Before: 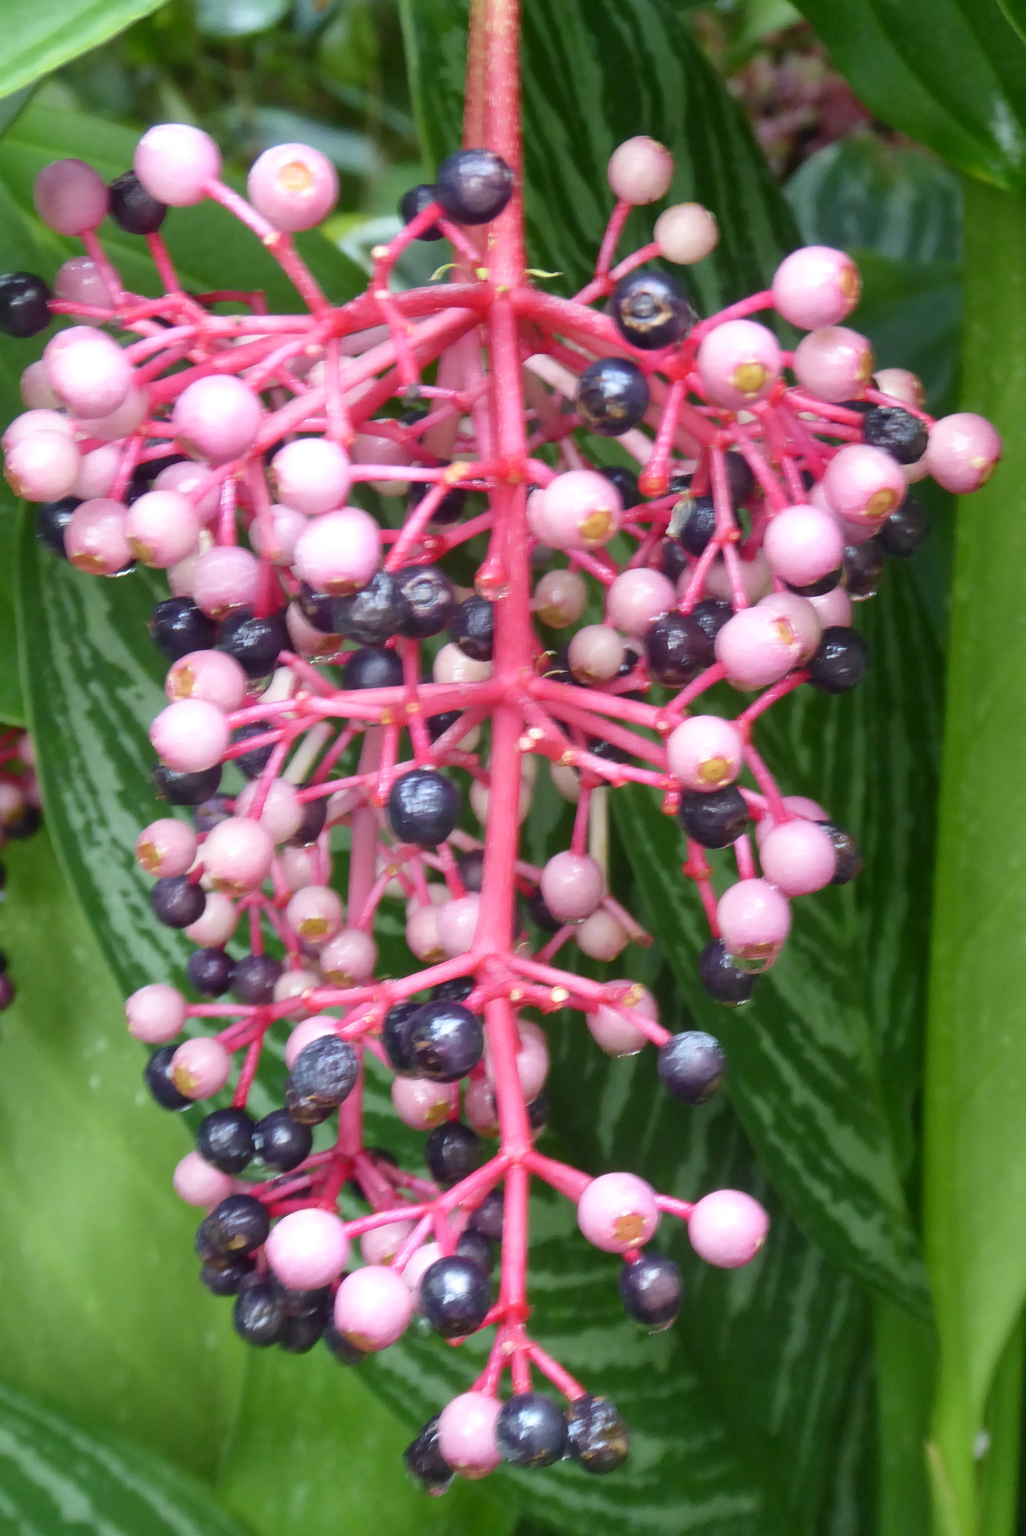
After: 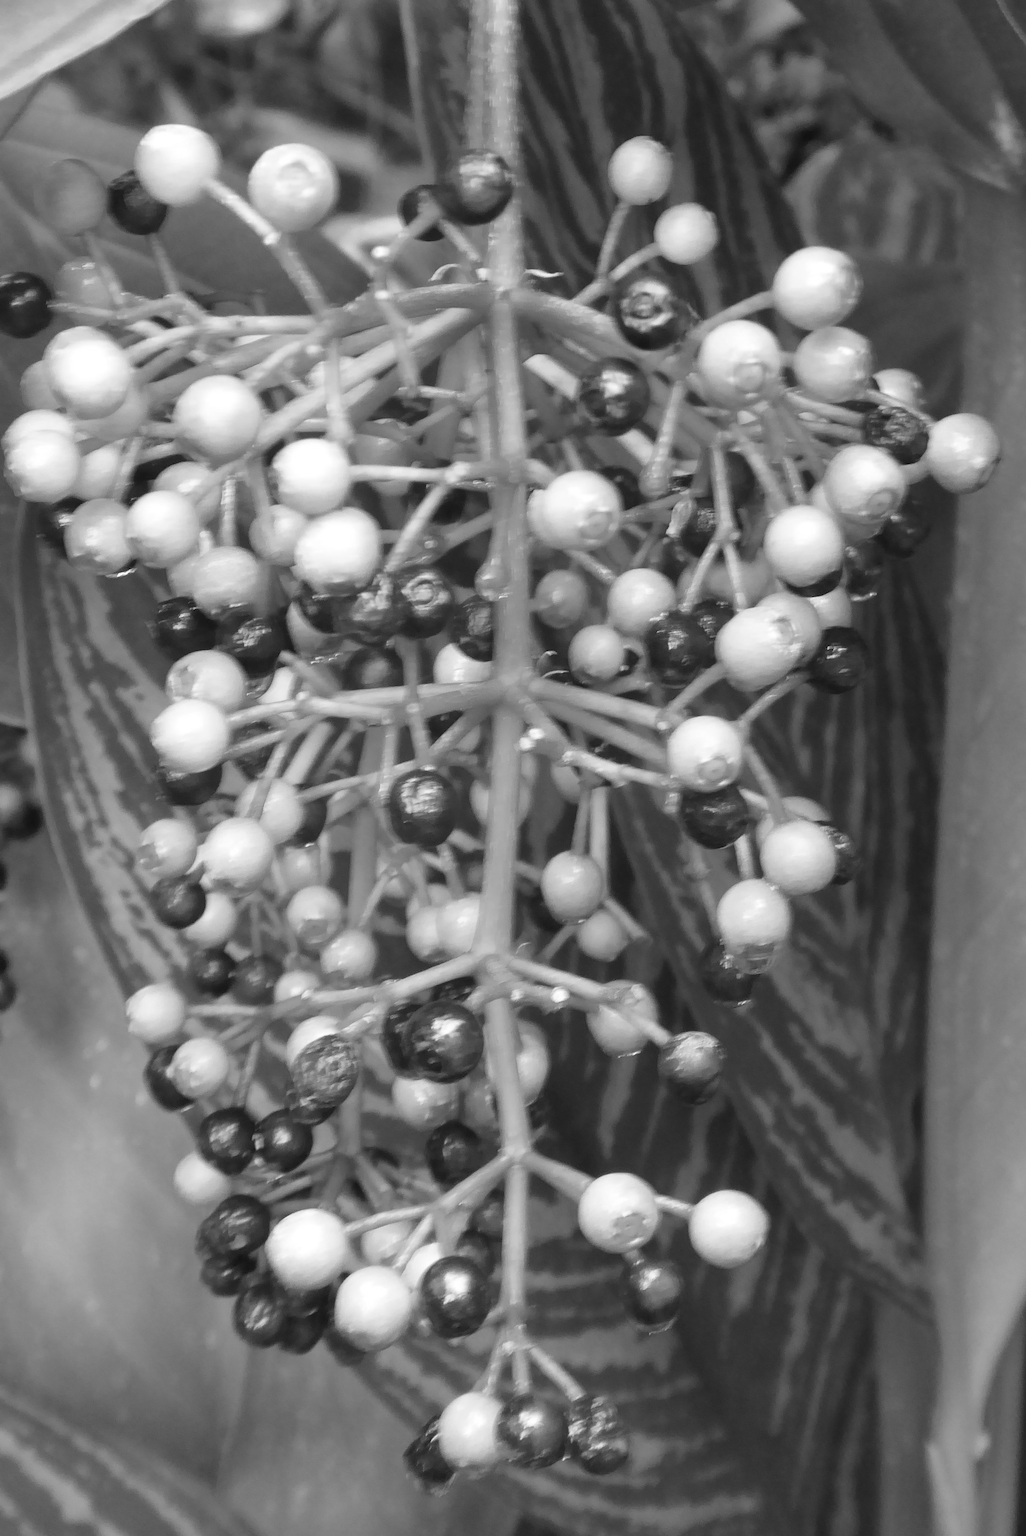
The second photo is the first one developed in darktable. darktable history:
monochrome: size 3.1
color correction: highlights a* 14.52, highlights b* 4.84
